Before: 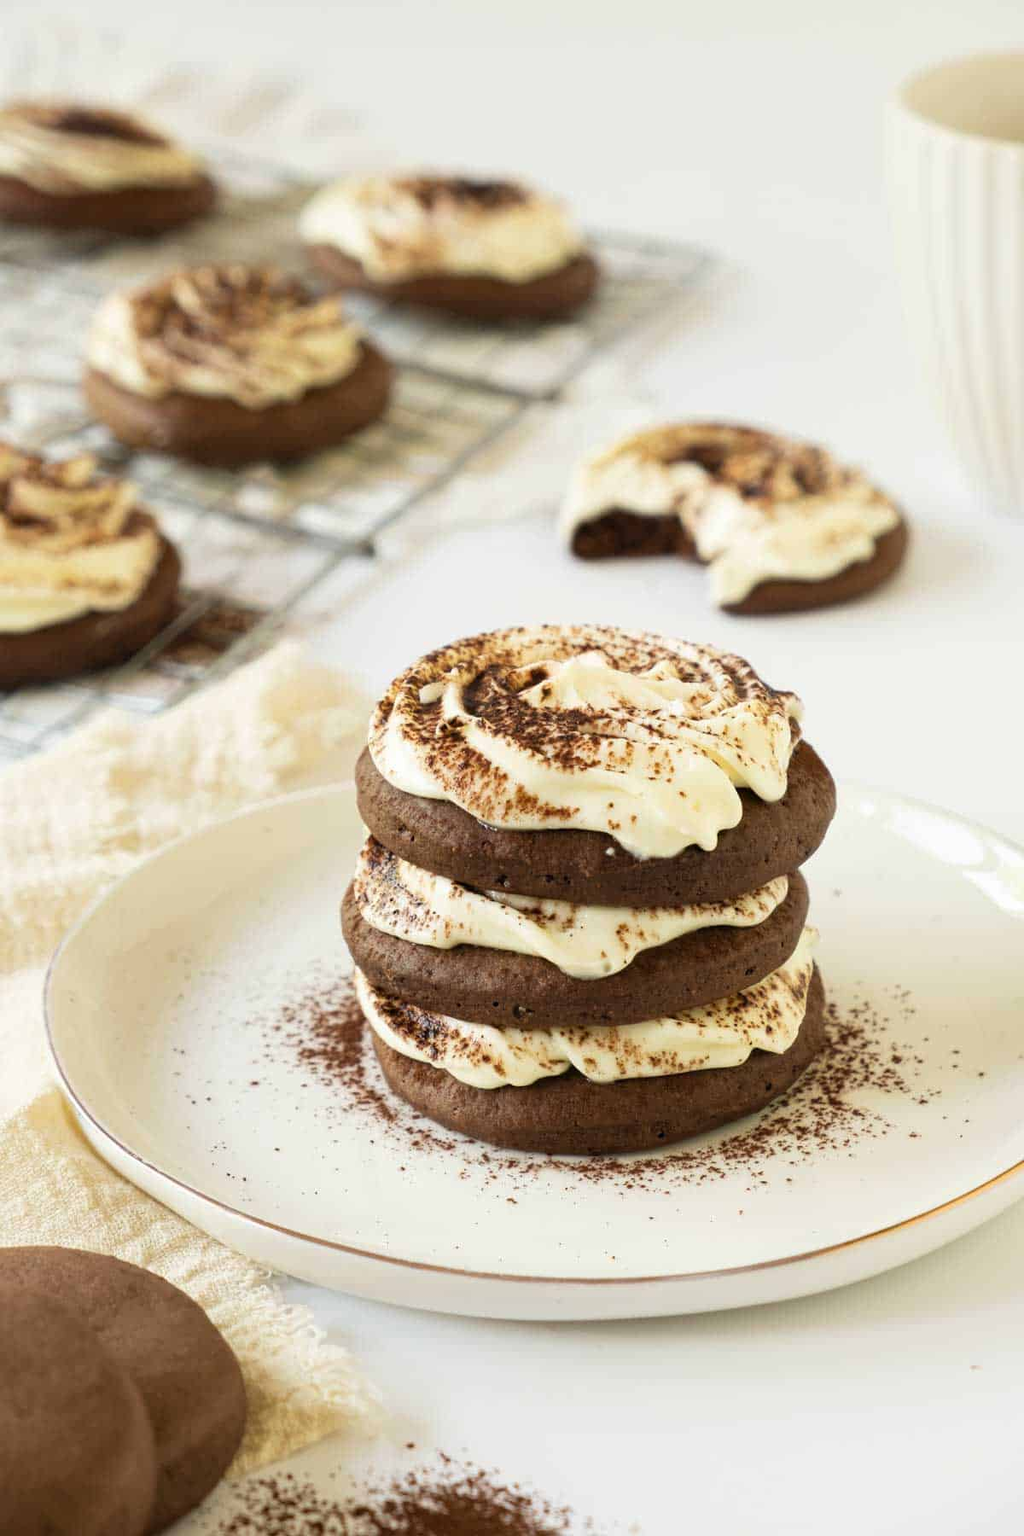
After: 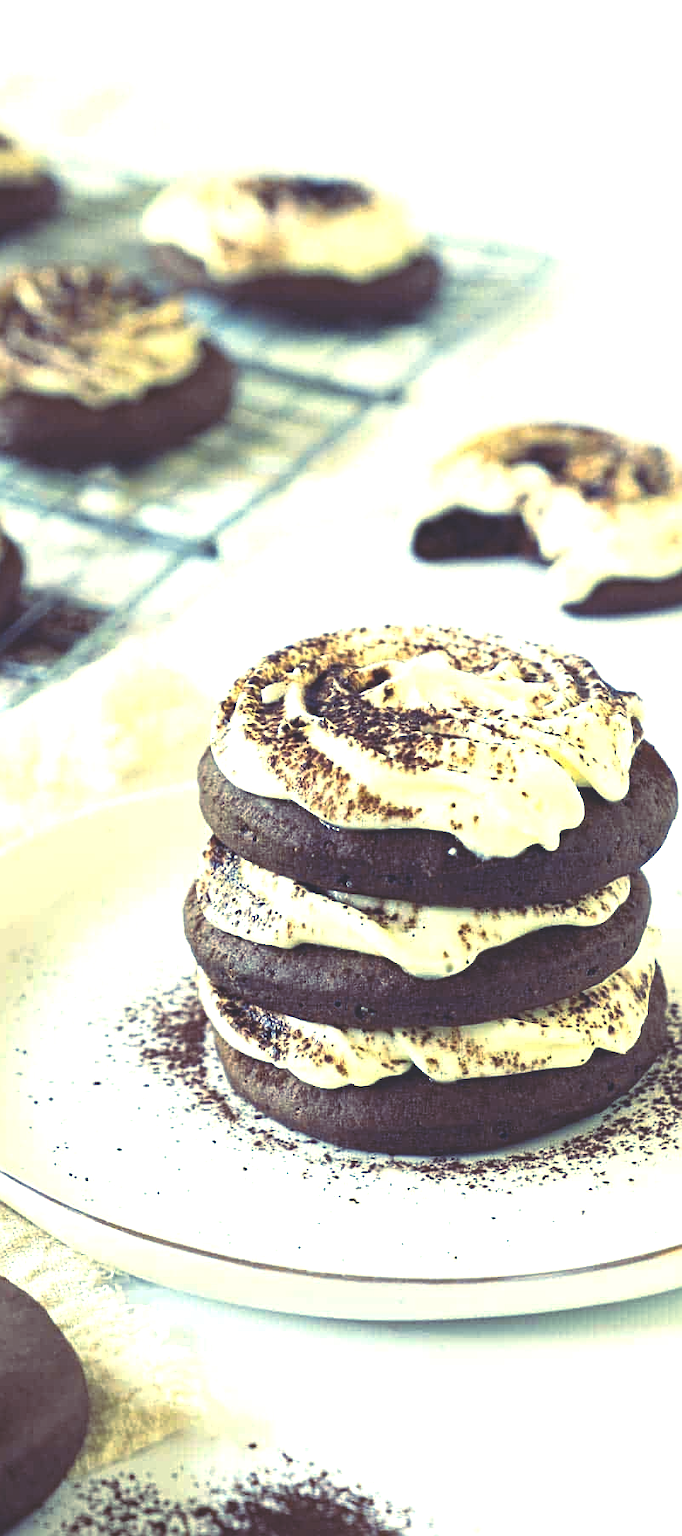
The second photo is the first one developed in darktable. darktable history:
crop and rotate: left 15.446%, right 17.836%
sharpen: on, module defaults
color contrast: green-magenta contrast 0.8, blue-yellow contrast 1.1, unbound 0
exposure: black level correction 0, exposure 0.7 EV, compensate highlight preservation false
rgb curve: curves: ch0 [(0, 0.186) (0.314, 0.284) (0.576, 0.466) (0.805, 0.691) (0.936, 0.886)]; ch1 [(0, 0.186) (0.314, 0.284) (0.581, 0.534) (0.771, 0.746) (0.936, 0.958)]; ch2 [(0, 0.216) (0.275, 0.39) (1, 1)], mode RGB, independent channels, compensate middle gray true, preserve colors none
rotate and perspective: automatic cropping original format, crop left 0, crop top 0
haze removal: compatibility mode true, adaptive false
